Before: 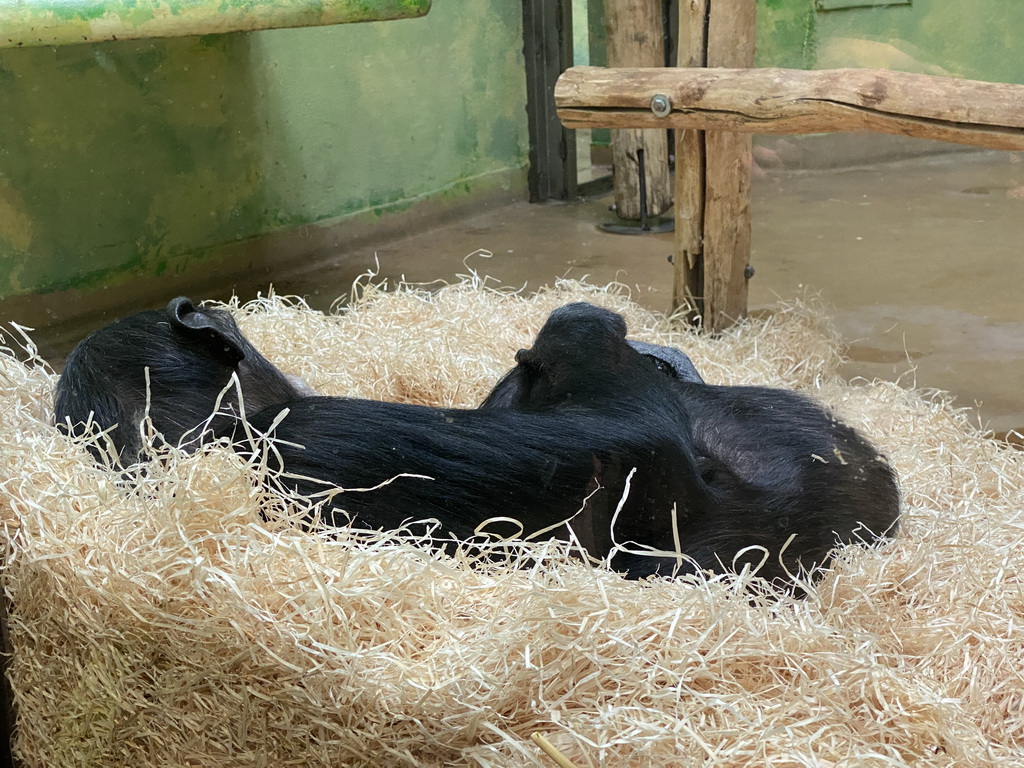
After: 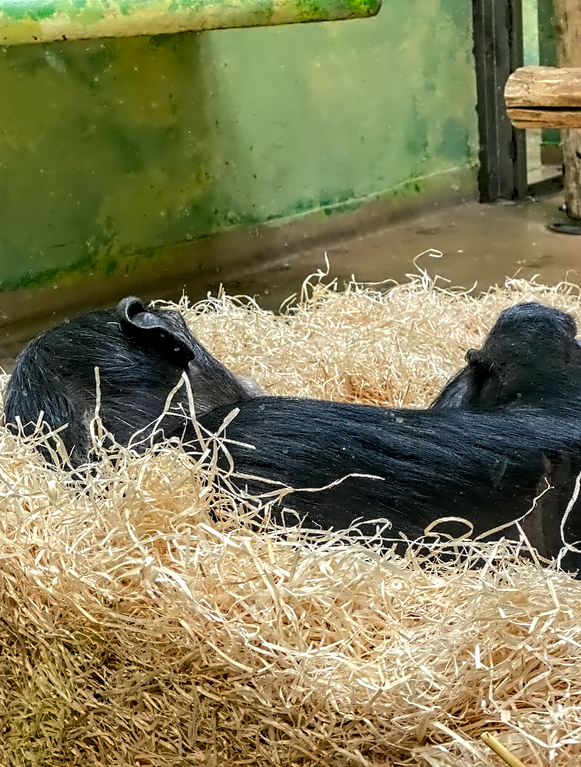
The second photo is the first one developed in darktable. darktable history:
color balance rgb: highlights gain › chroma 2.023%, highlights gain › hue 73.32°, perceptual saturation grading › global saturation 15.03%, perceptual brilliance grading › mid-tones 10.567%, perceptual brilliance grading › shadows 15%
local contrast: on, module defaults
contrast equalizer: octaves 7, y [[0.5, 0.542, 0.583, 0.625, 0.667, 0.708], [0.5 ×6], [0.5 ×6], [0, 0.033, 0.067, 0.1, 0.133, 0.167], [0, 0.05, 0.1, 0.15, 0.2, 0.25]]
crop: left 4.964%, right 38.222%
